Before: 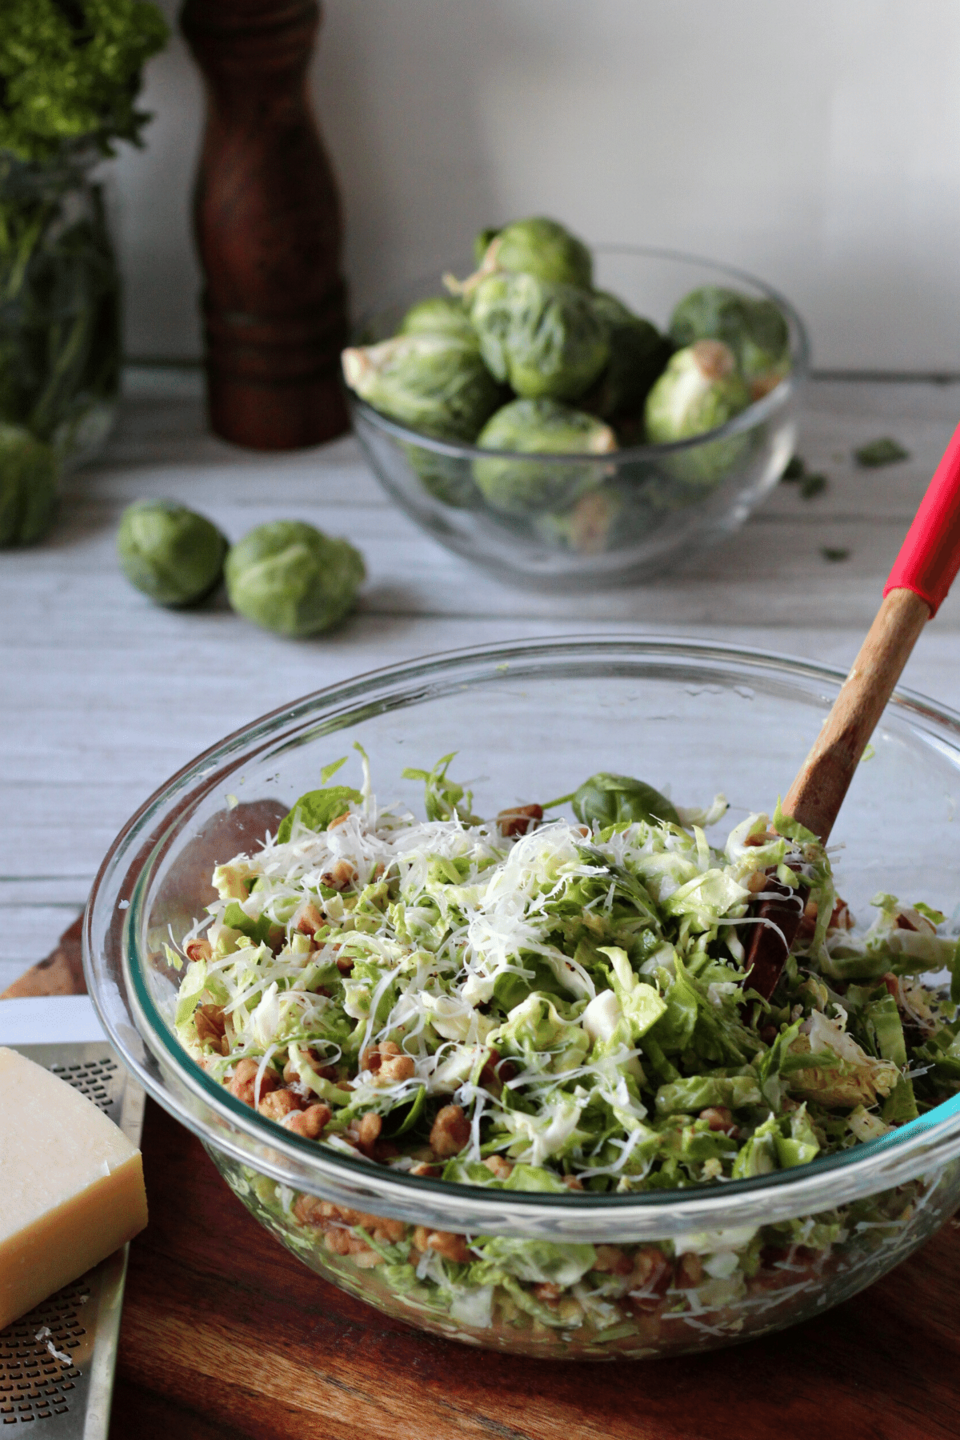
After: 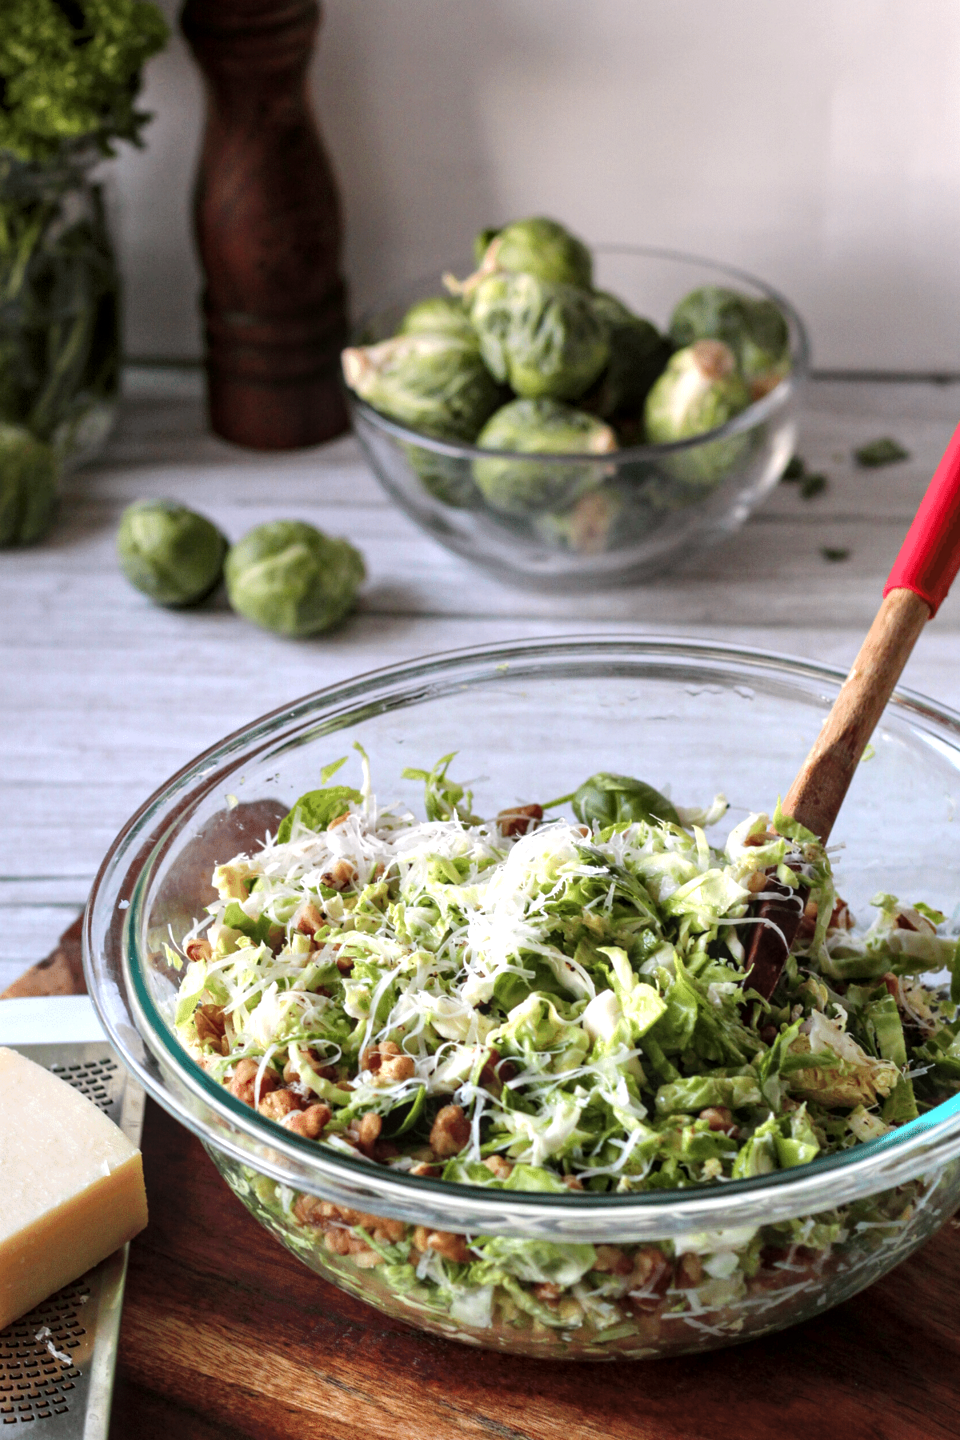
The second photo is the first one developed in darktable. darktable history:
exposure: exposure 0.507 EV, compensate highlight preservation false
local contrast: on, module defaults
graduated density: density 0.38 EV, hardness 21%, rotation -6.11°, saturation 32%
color zones: curves: ch0 [(0.068, 0.464) (0.25, 0.5) (0.48, 0.508) (0.75, 0.536) (0.886, 0.476) (0.967, 0.456)]; ch1 [(0.066, 0.456) (0.25, 0.5) (0.616, 0.508) (0.746, 0.56) (0.934, 0.444)]
